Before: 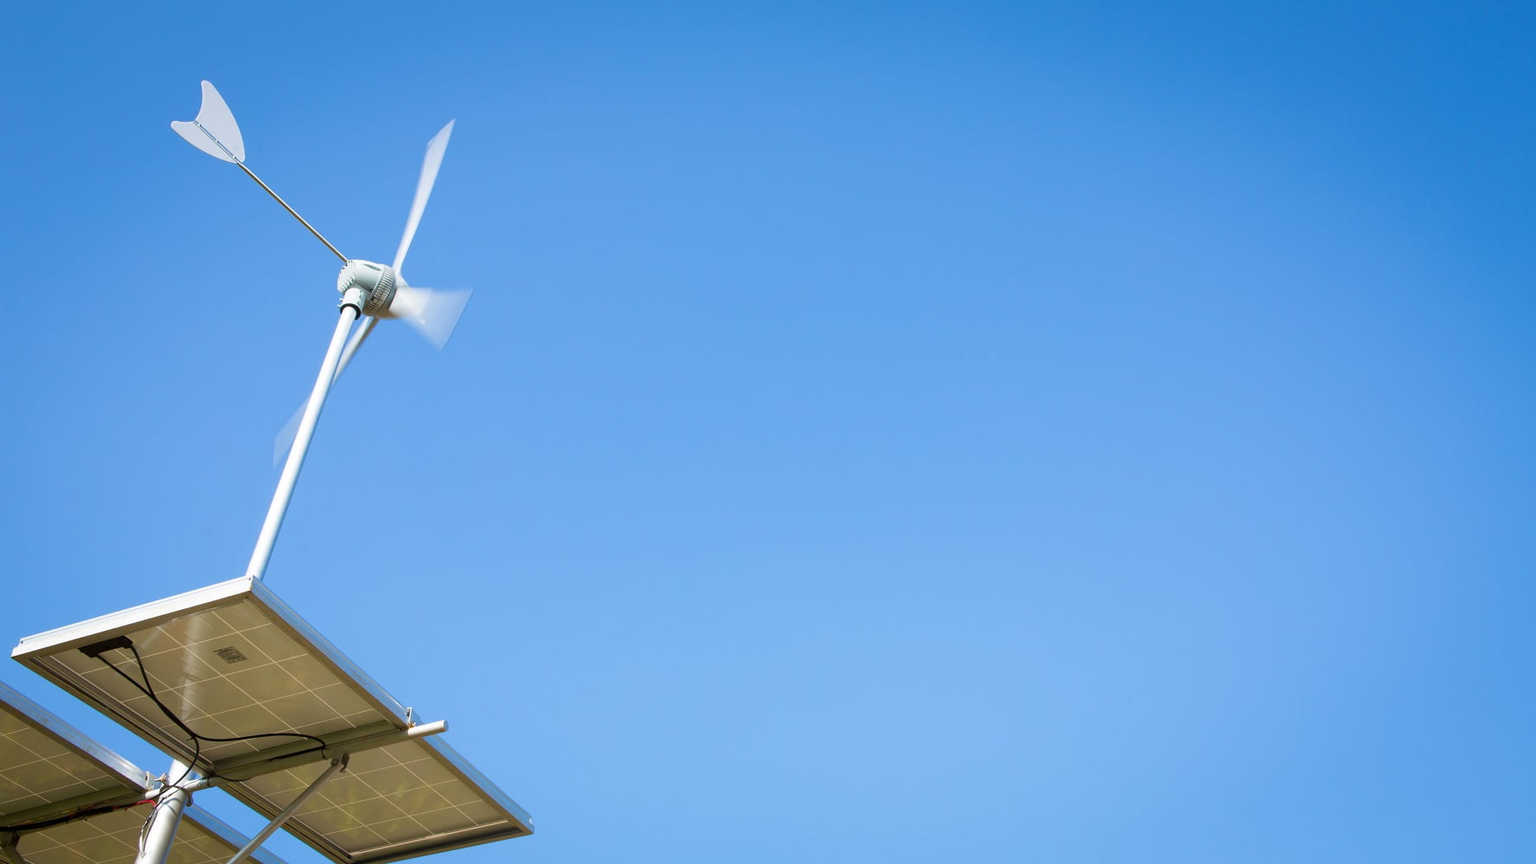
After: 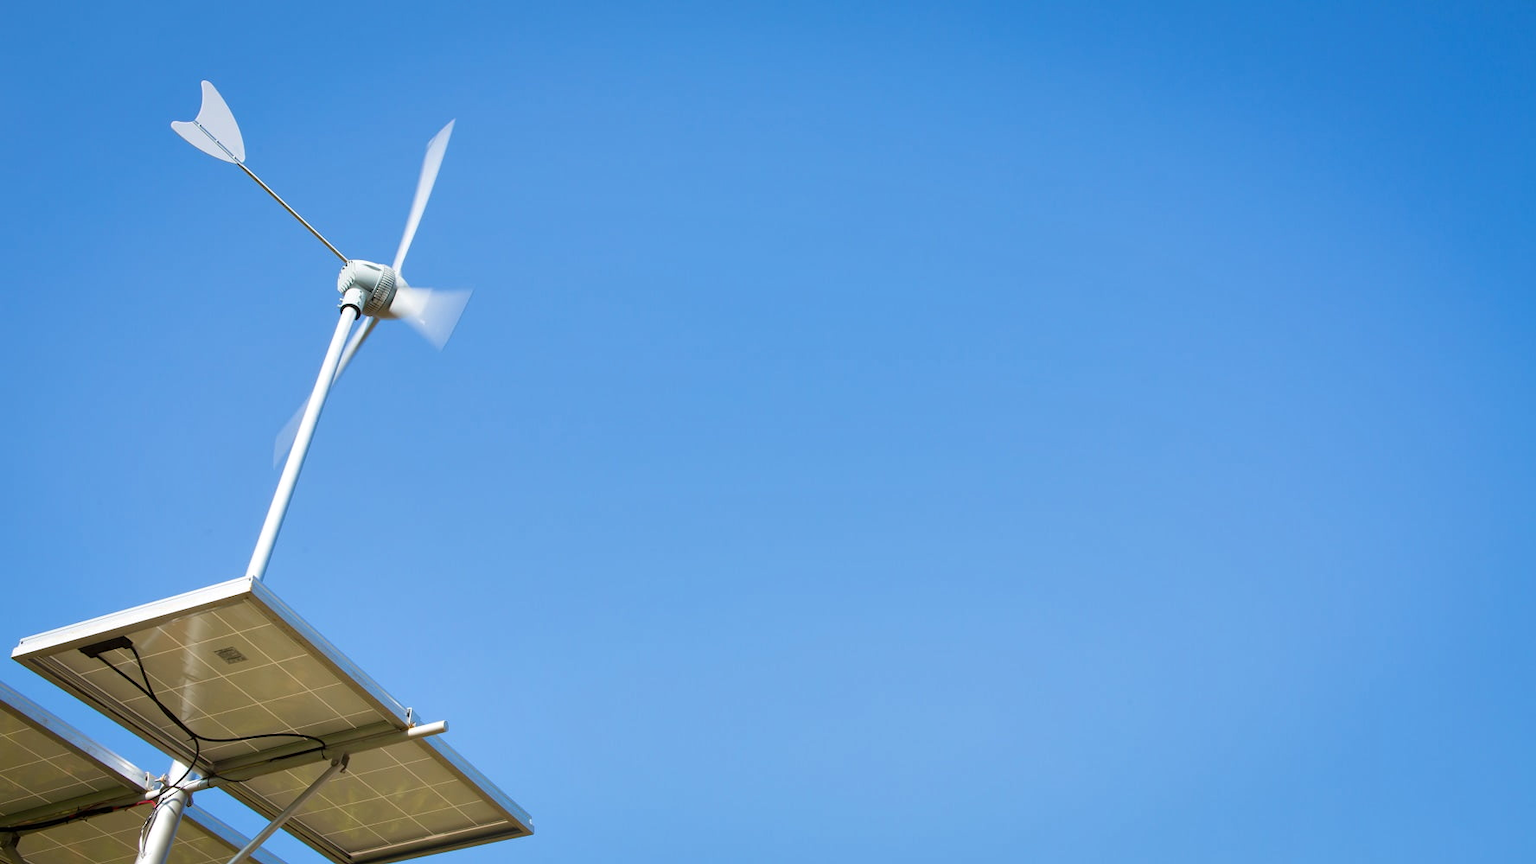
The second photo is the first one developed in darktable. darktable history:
shadows and highlights: shadows 13.32, white point adjustment 1.22, soften with gaussian
